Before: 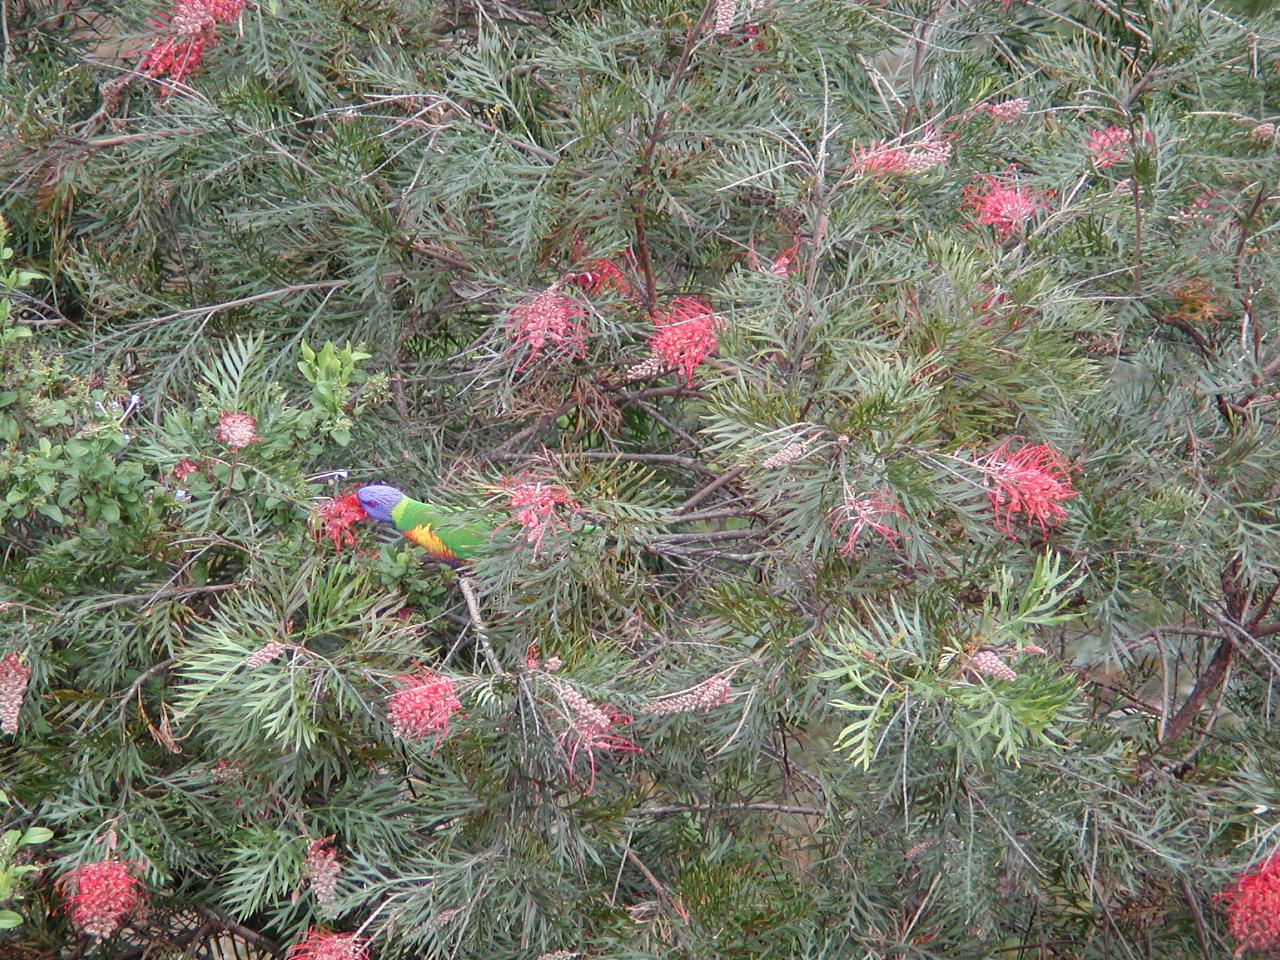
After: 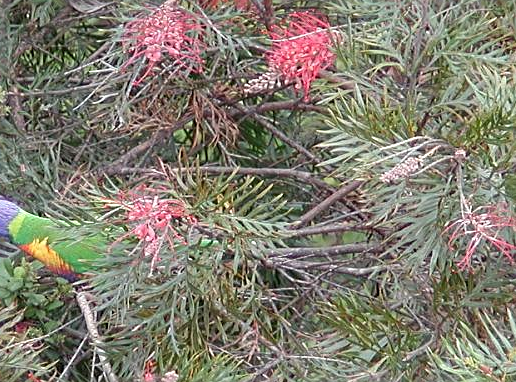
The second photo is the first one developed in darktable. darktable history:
crop: left 29.936%, top 29.862%, right 29.717%, bottom 30.3%
sharpen: on, module defaults
